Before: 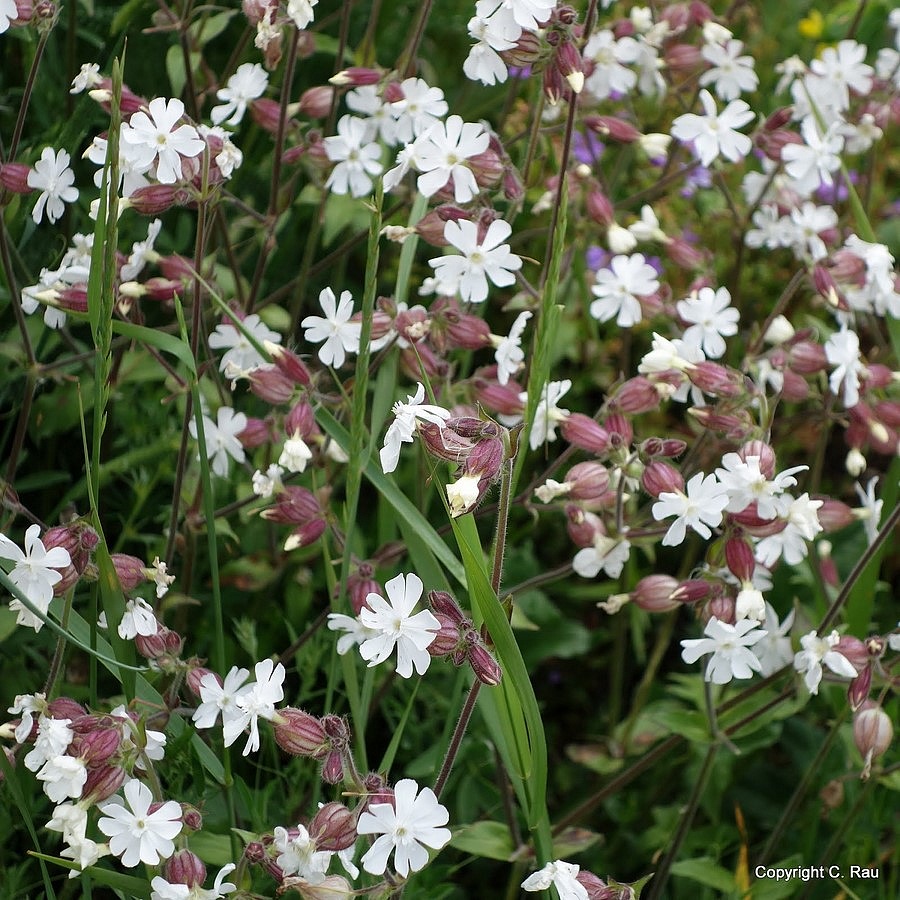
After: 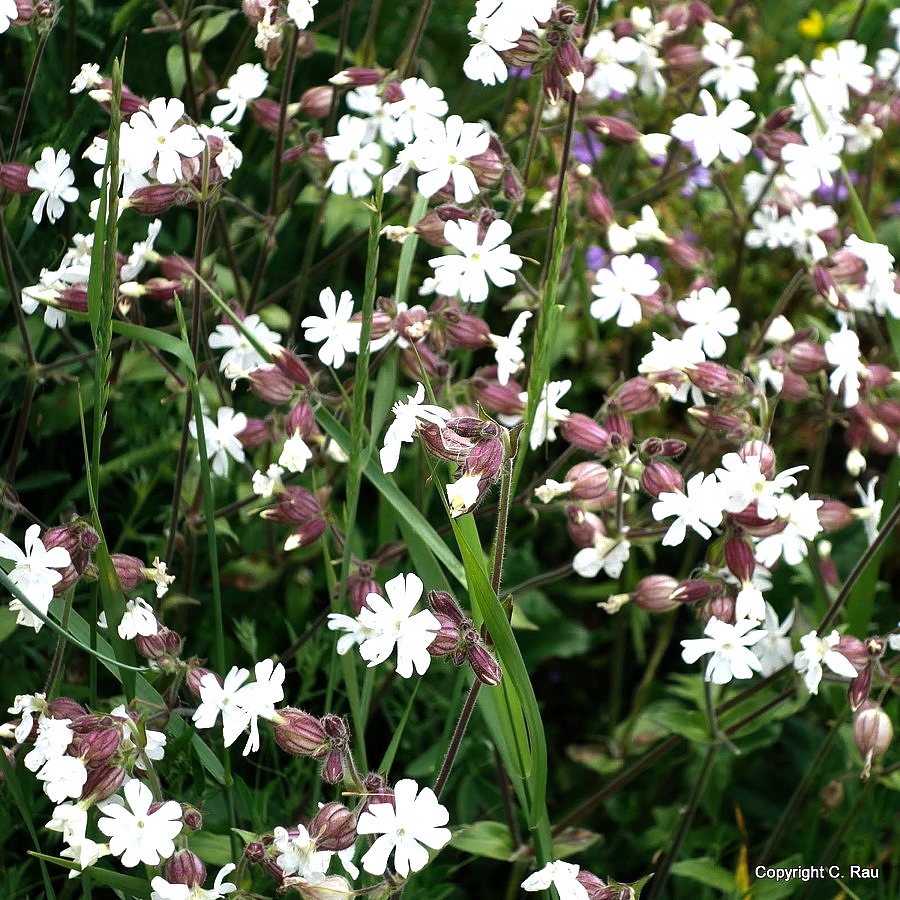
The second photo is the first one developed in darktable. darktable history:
color balance rgb: shadows lift › luminance -7.283%, shadows lift › chroma 2.096%, shadows lift › hue 167.95°, linear chroma grading › global chroma -14.759%, perceptual saturation grading › global saturation 0.909%, perceptual brilliance grading › global brilliance -5.067%, perceptual brilliance grading › highlights 24.584%, perceptual brilliance grading › mid-tones 7.485%, perceptual brilliance grading › shadows -4.908%, global vibrance 35.331%, contrast 9.493%
